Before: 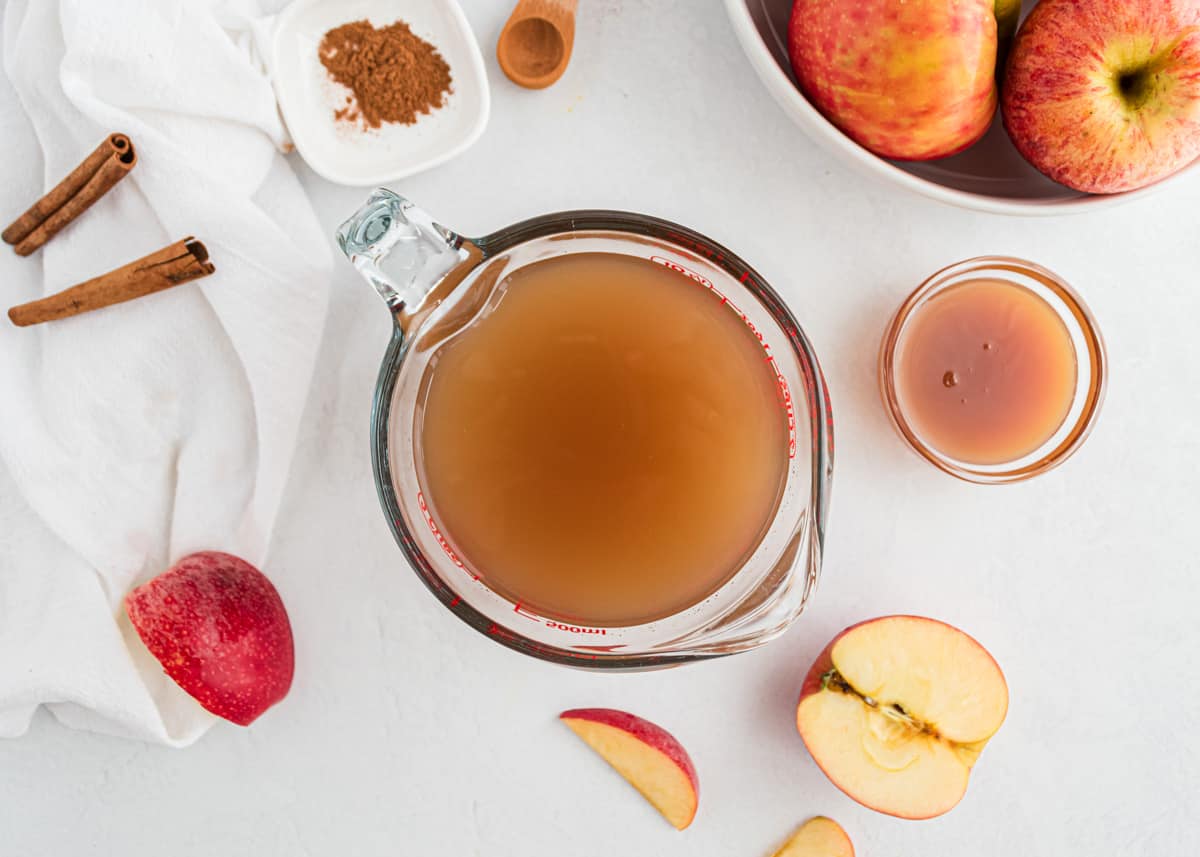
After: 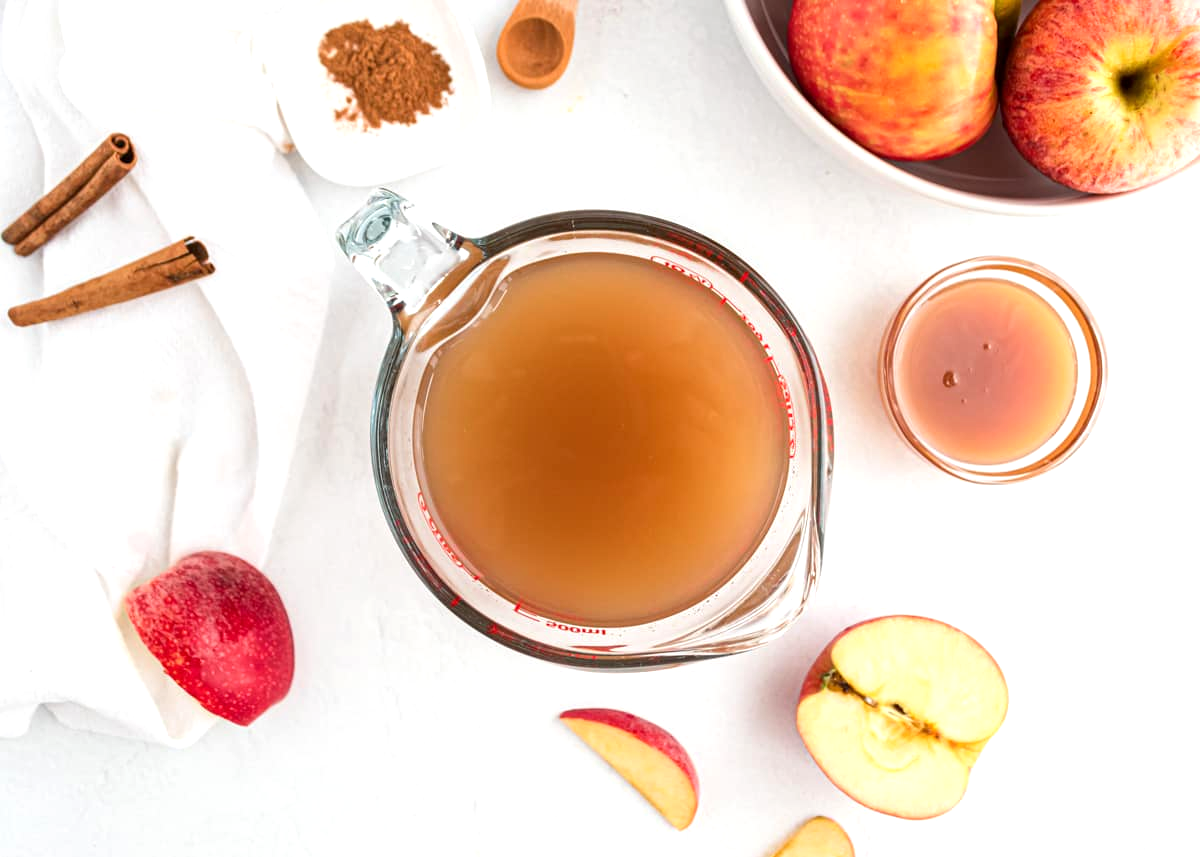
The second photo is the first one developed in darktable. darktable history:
exposure: black level correction 0.001, exposure 0.5 EV, compensate highlight preservation false
